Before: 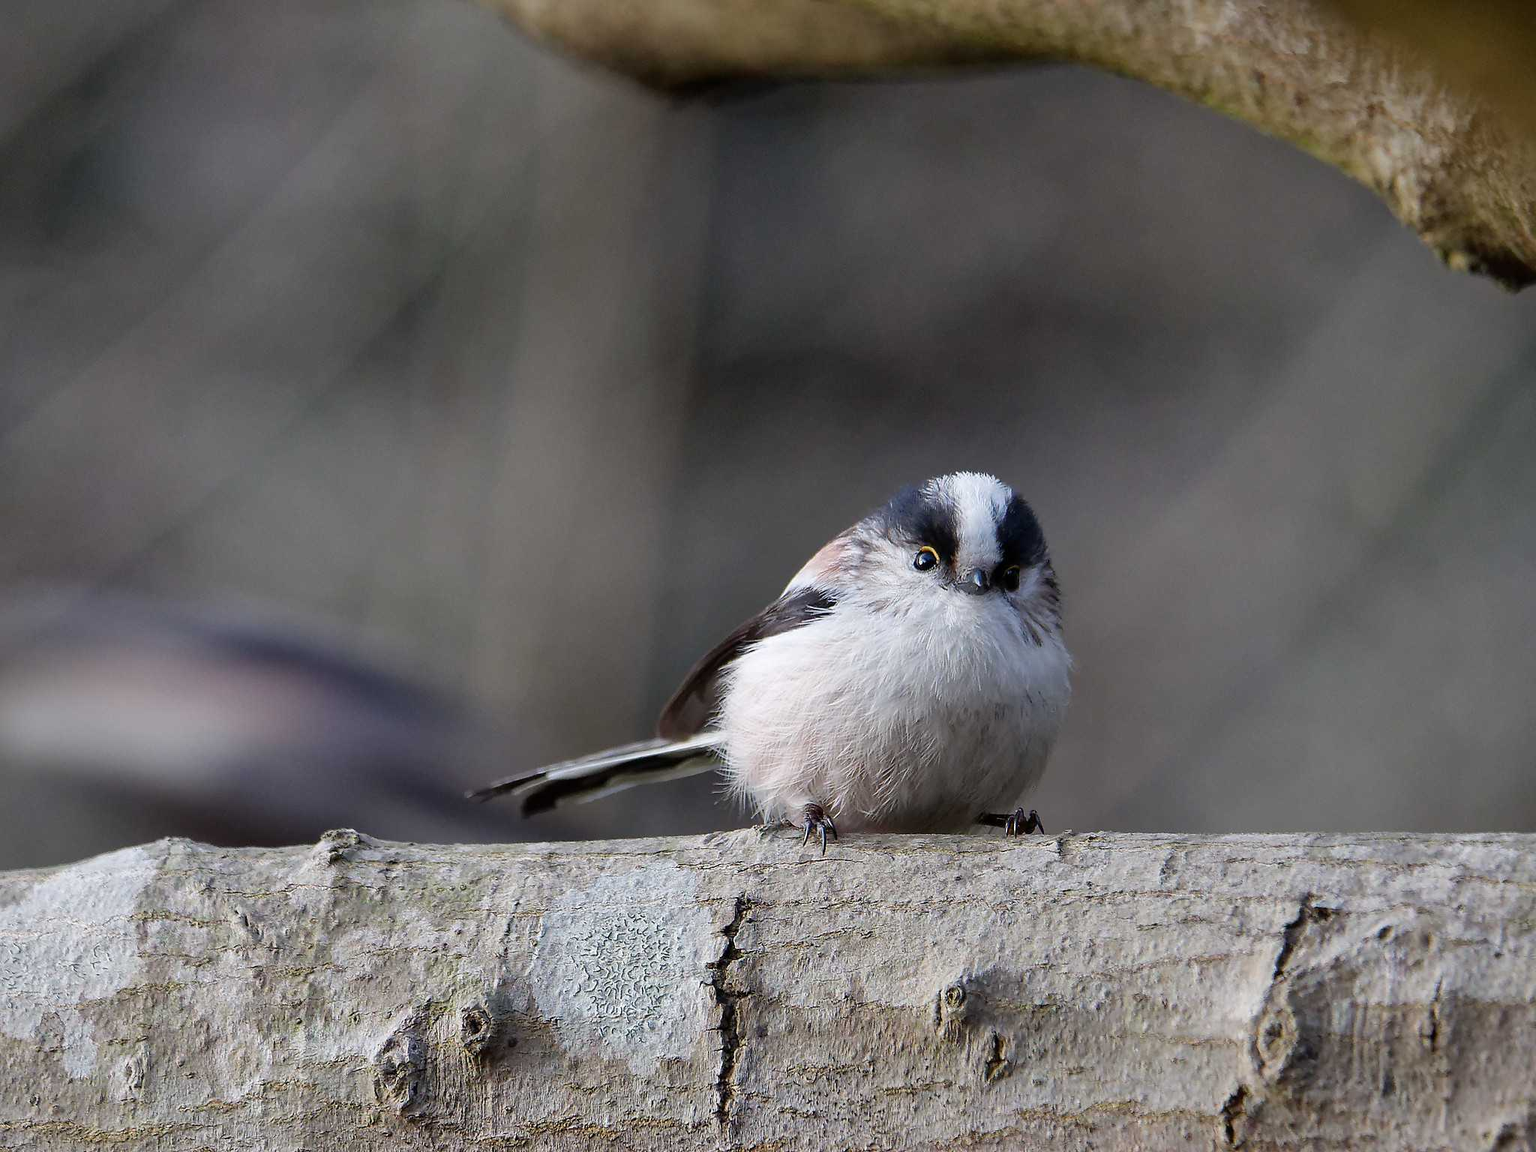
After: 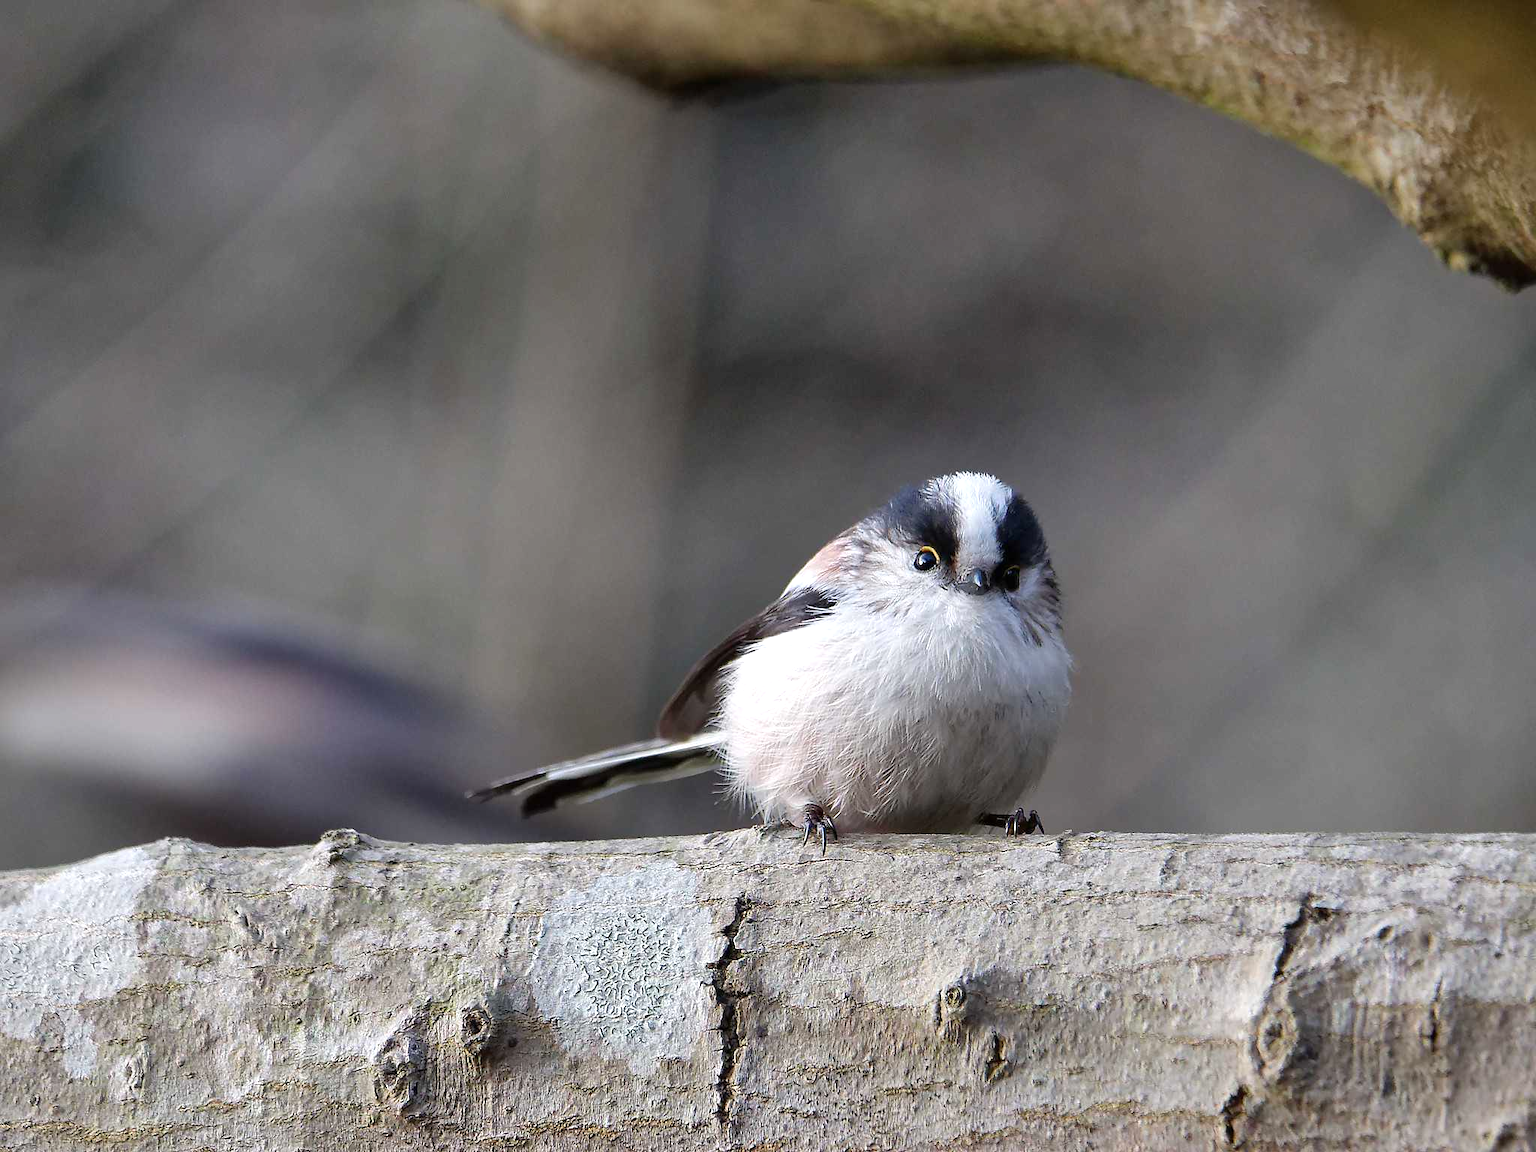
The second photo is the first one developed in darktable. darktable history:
exposure: black level correction 0, exposure 0.393 EV, compensate highlight preservation false
shadows and highlights: shadows 37.57, highlights -27.01, soften with gaussian
